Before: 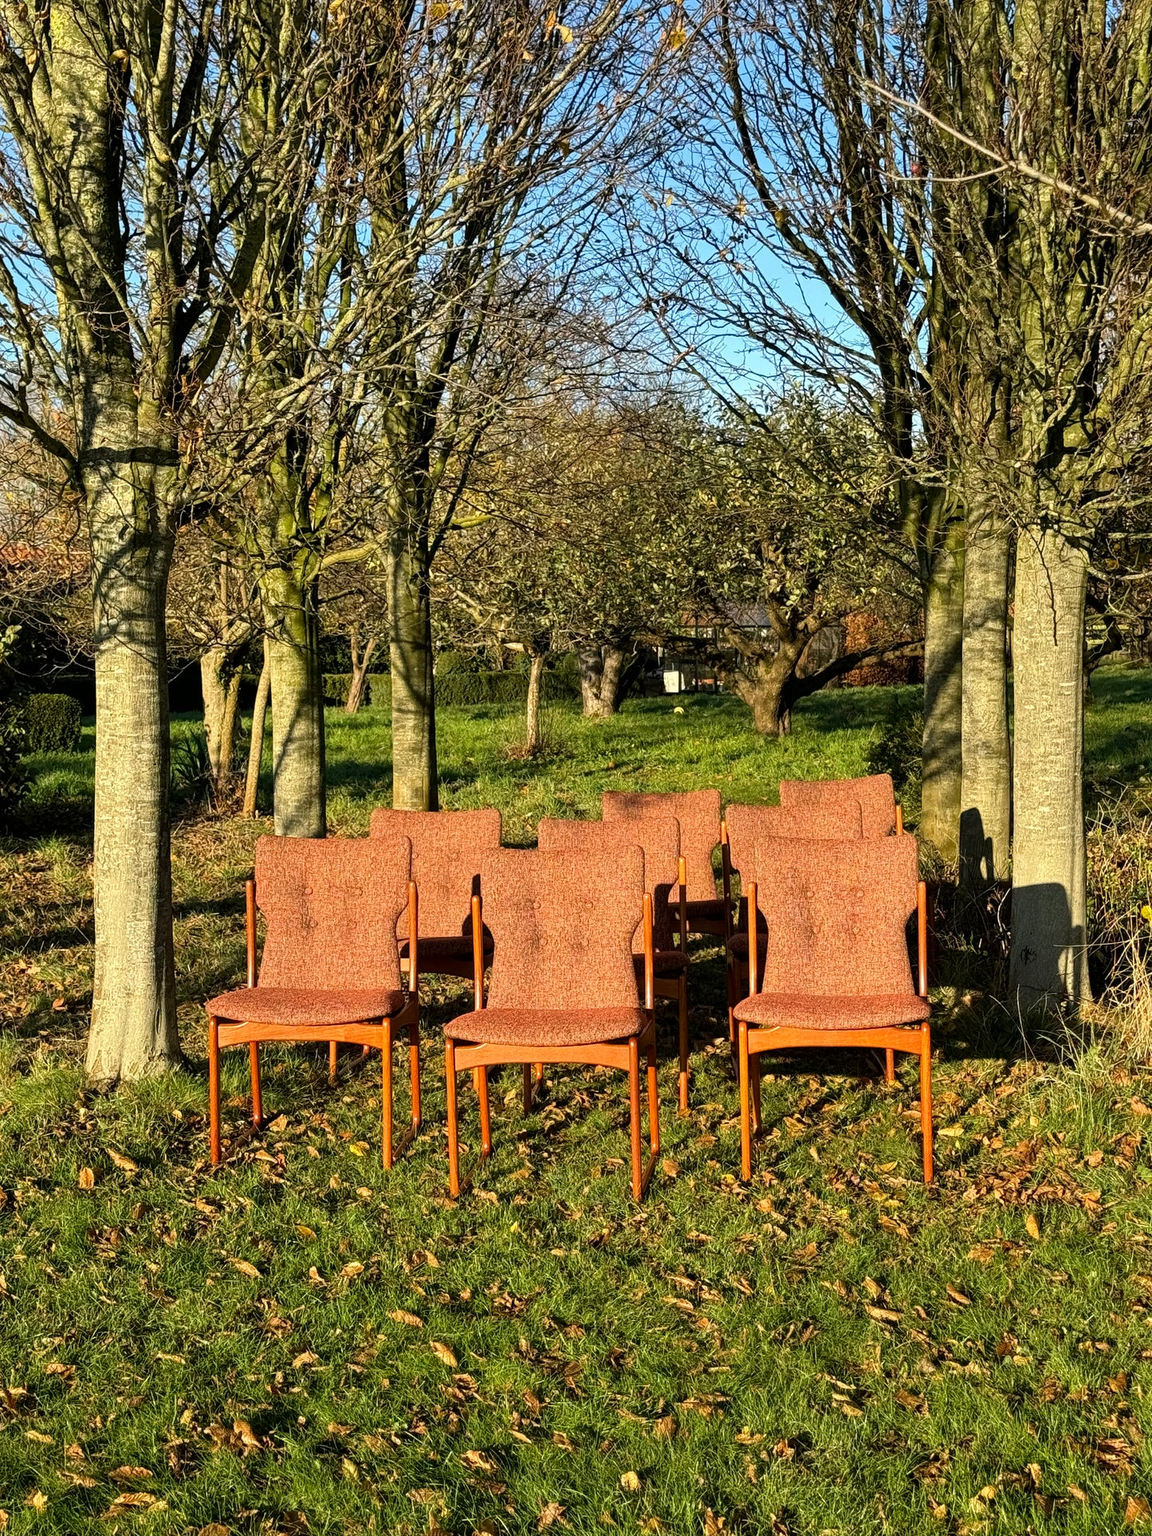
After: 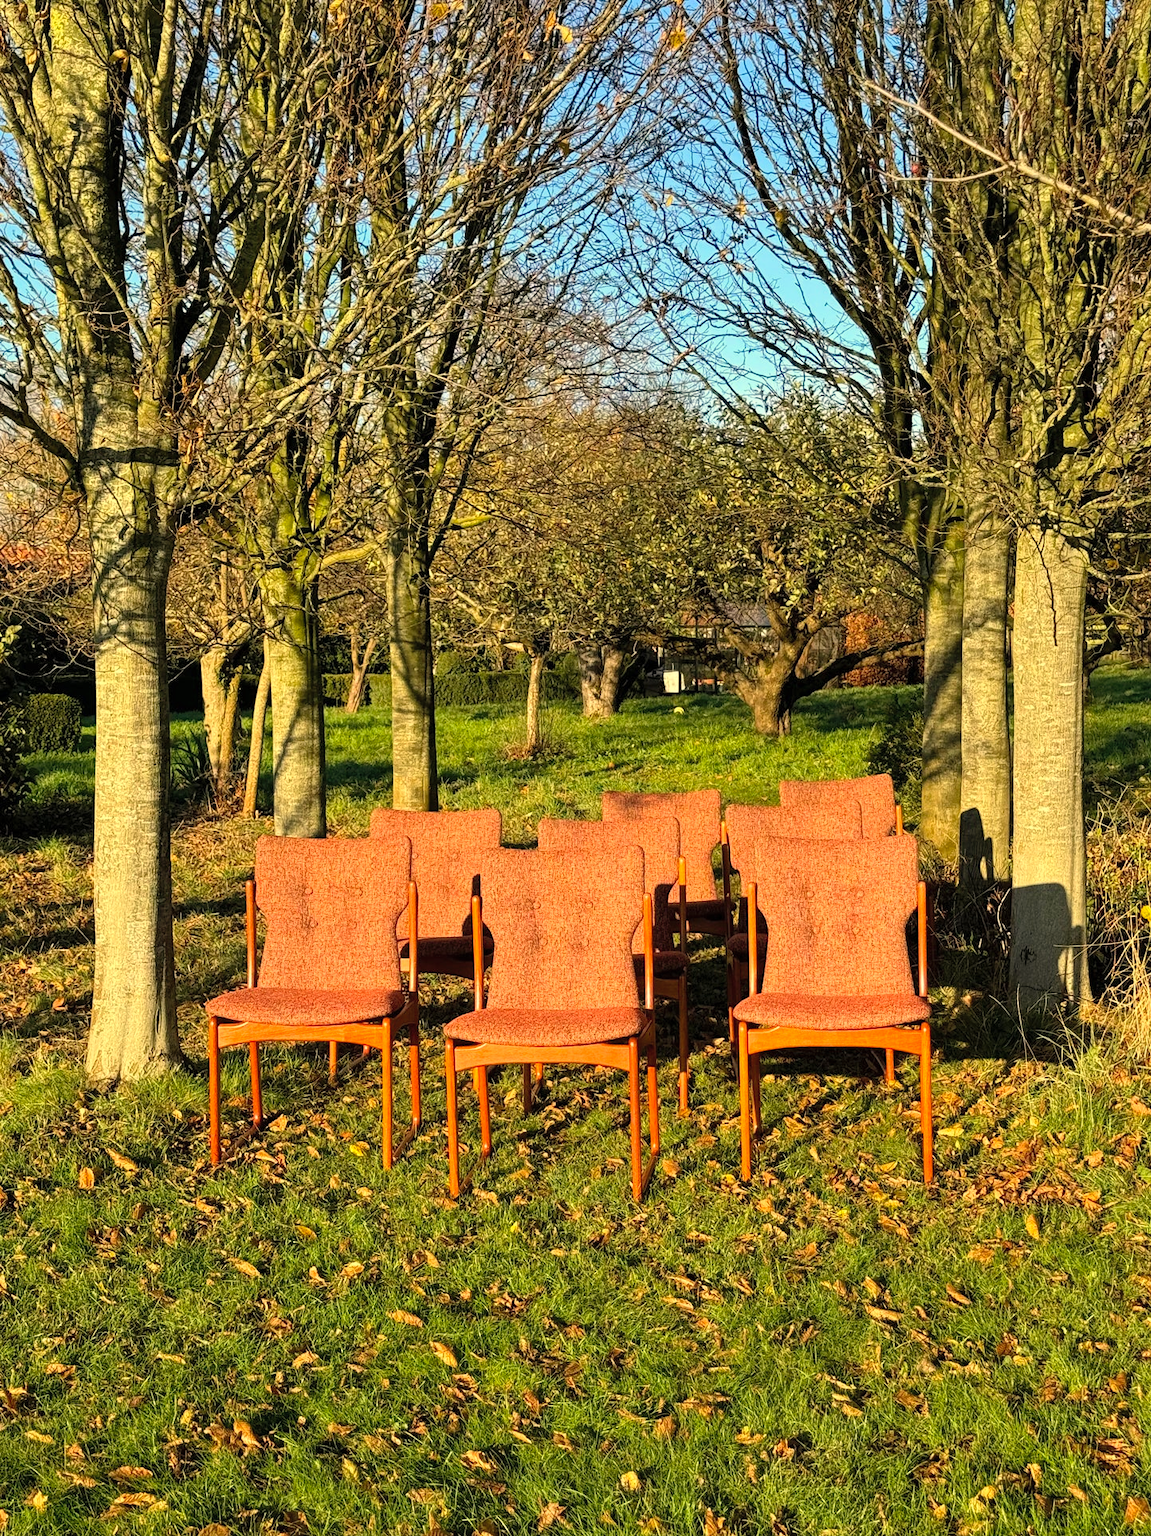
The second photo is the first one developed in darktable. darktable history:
white balance: red 1.045, blue 0.932
contrast brightness saturation: brightness 0.09, saturation 0.19
